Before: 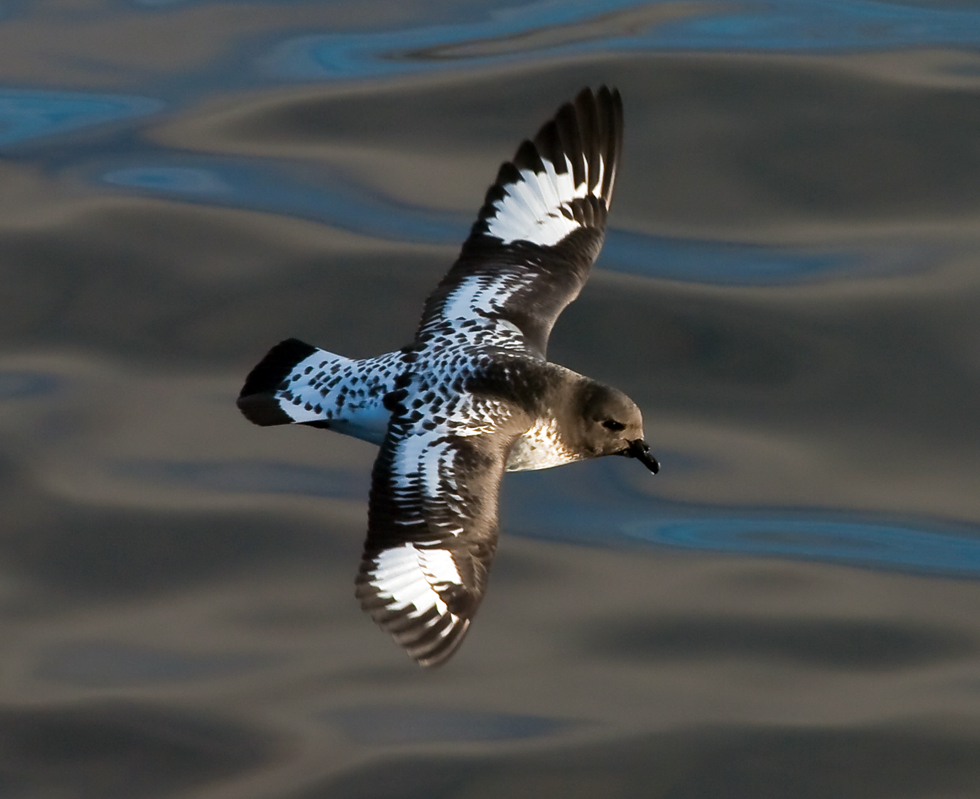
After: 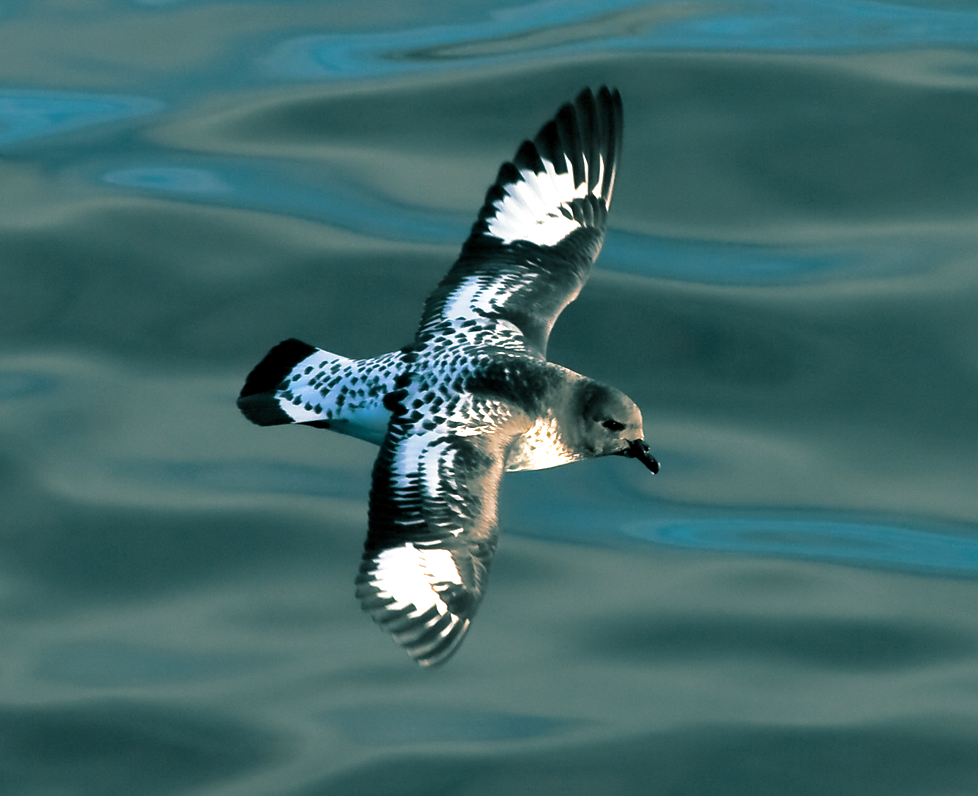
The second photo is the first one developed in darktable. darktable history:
crop: top 0.05%, bottom 0.098%
exposure: black level correction 0.001, exposure 0.675 EV, compensate highlight preservation false
split-toning: shadows › hue 186.43°, highlights › hue 49.29°, compress 30.29%
